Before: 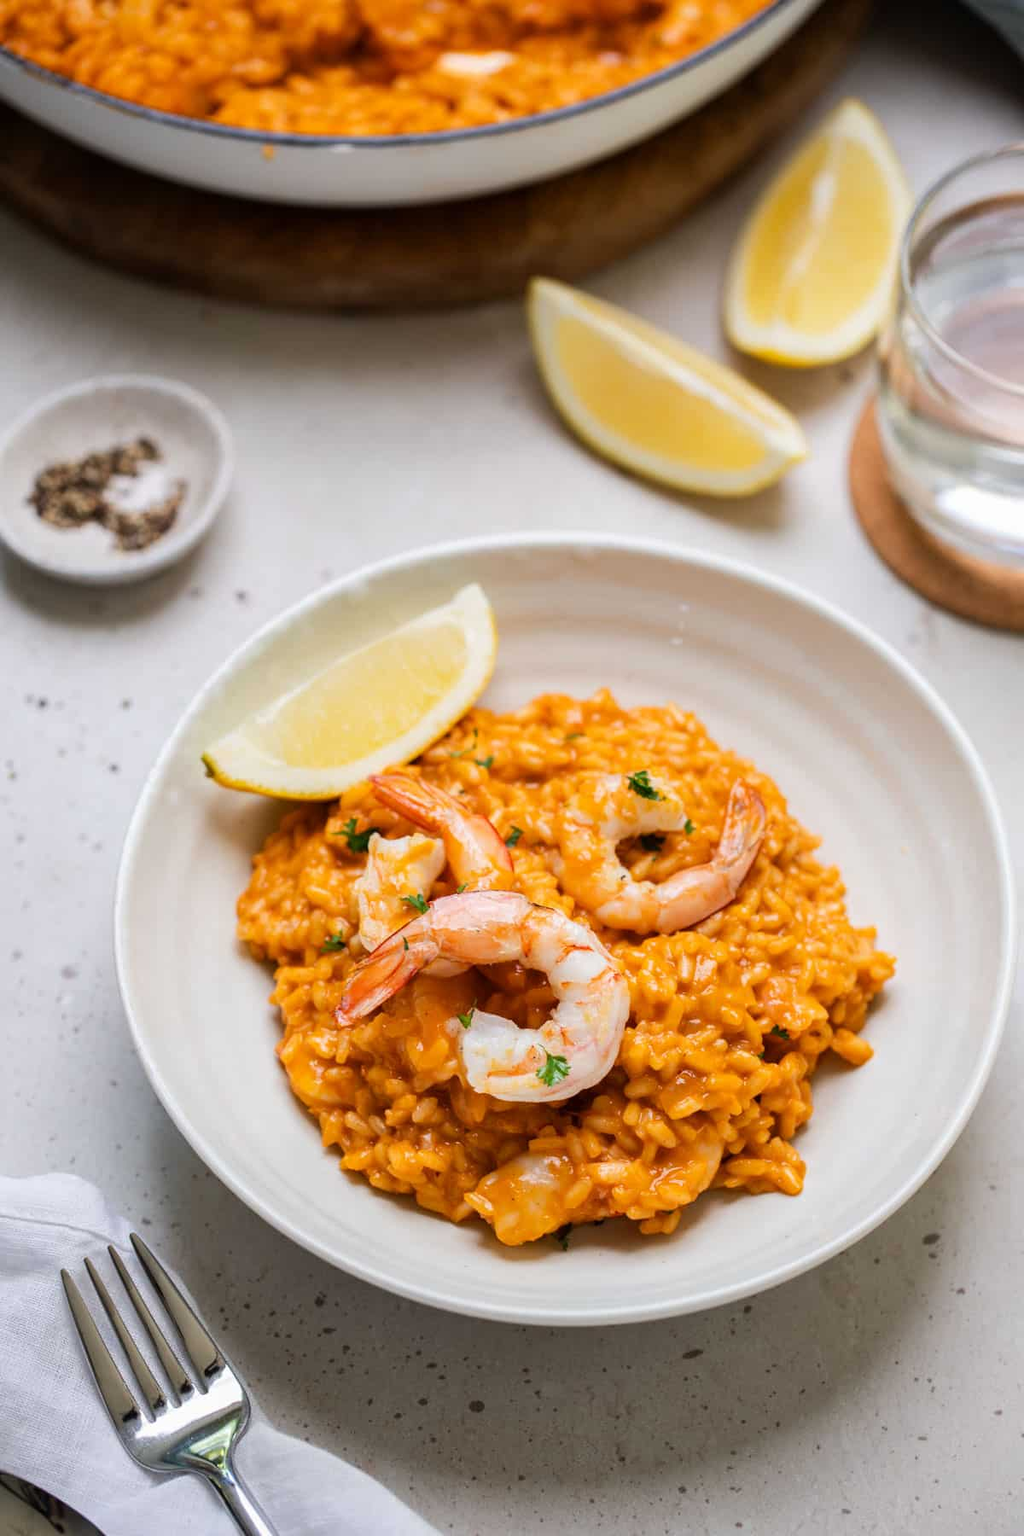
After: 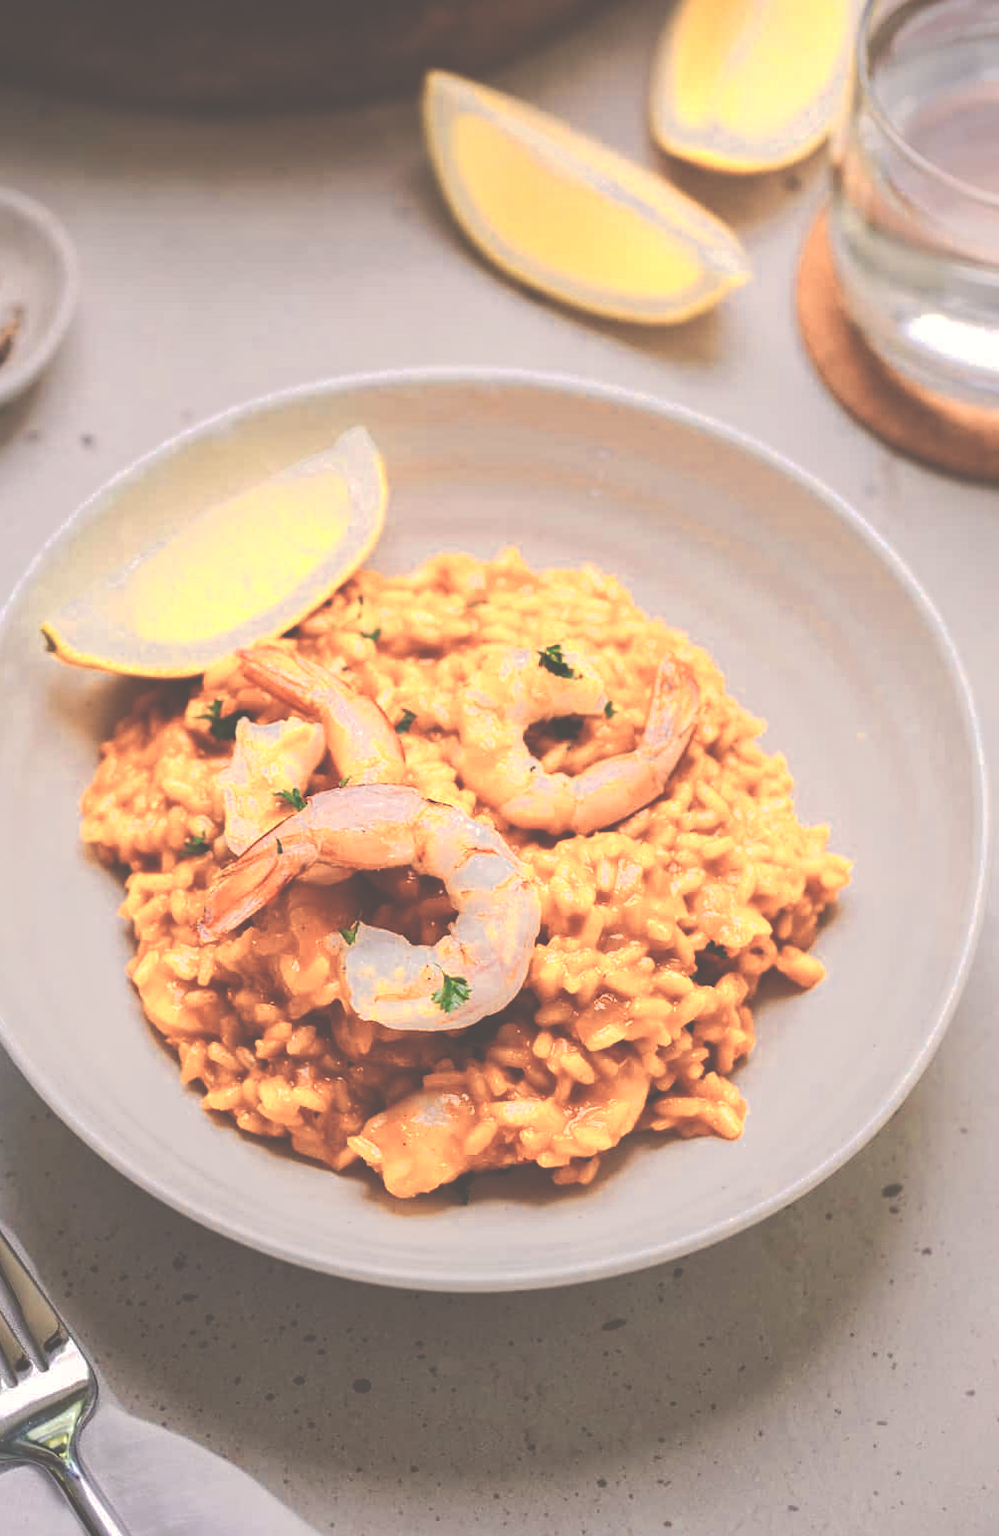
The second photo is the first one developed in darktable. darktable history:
tone equalizer: on, module defaults
color balance rgb: global vibrance 20%
tone curve: curves: ch0 [(0, 0) (0.003, 0.217) (0.011, 0.217) (0.025, 0.229) (0.044, 0.243) (0.069, 0.253) (0.1, 0.265) (0.136, 0.281) (0.177, 0.305) (0.224, 0.331) (0.277, 0.369) (0.335, 0.415) (0.399, 0.472) (0.468, 0.543) (0.543, 0.609) (0.623, 0.676) (0.709, 0.734) (0.801, 0.798) (0.898, 0.849) (1, 1)], preserve colors none
color zones: curves: ch0 [(0.018, 0.548) (0.224, 0.64) (0.425, 0.447) (0.675, 0.575) (0.732, 0.579)]; ch1 [(0.066, 0.487) (0.25, 0.5) (0.404, 0.43) (0.75, 0.421) (0.956, 0.421)]; ch2 [(0.044, 0.561) (0.215, 0.465) (0.399, 0.544) (0.465, 0.548) (0.614, 0.447) (0.724, 0.43) (0.882, 0.623) (0.956, 0.632)]
color correction: highlights a* 5.81, highlights b* 4.84
crop: left 16.315%, top 14.246%
rgb curve: curves: ch0 [(0, 0.186) (0.314, 0.284) (0.775, 0.708) (1, 1)], compensate middle gray true, preserve colors none
